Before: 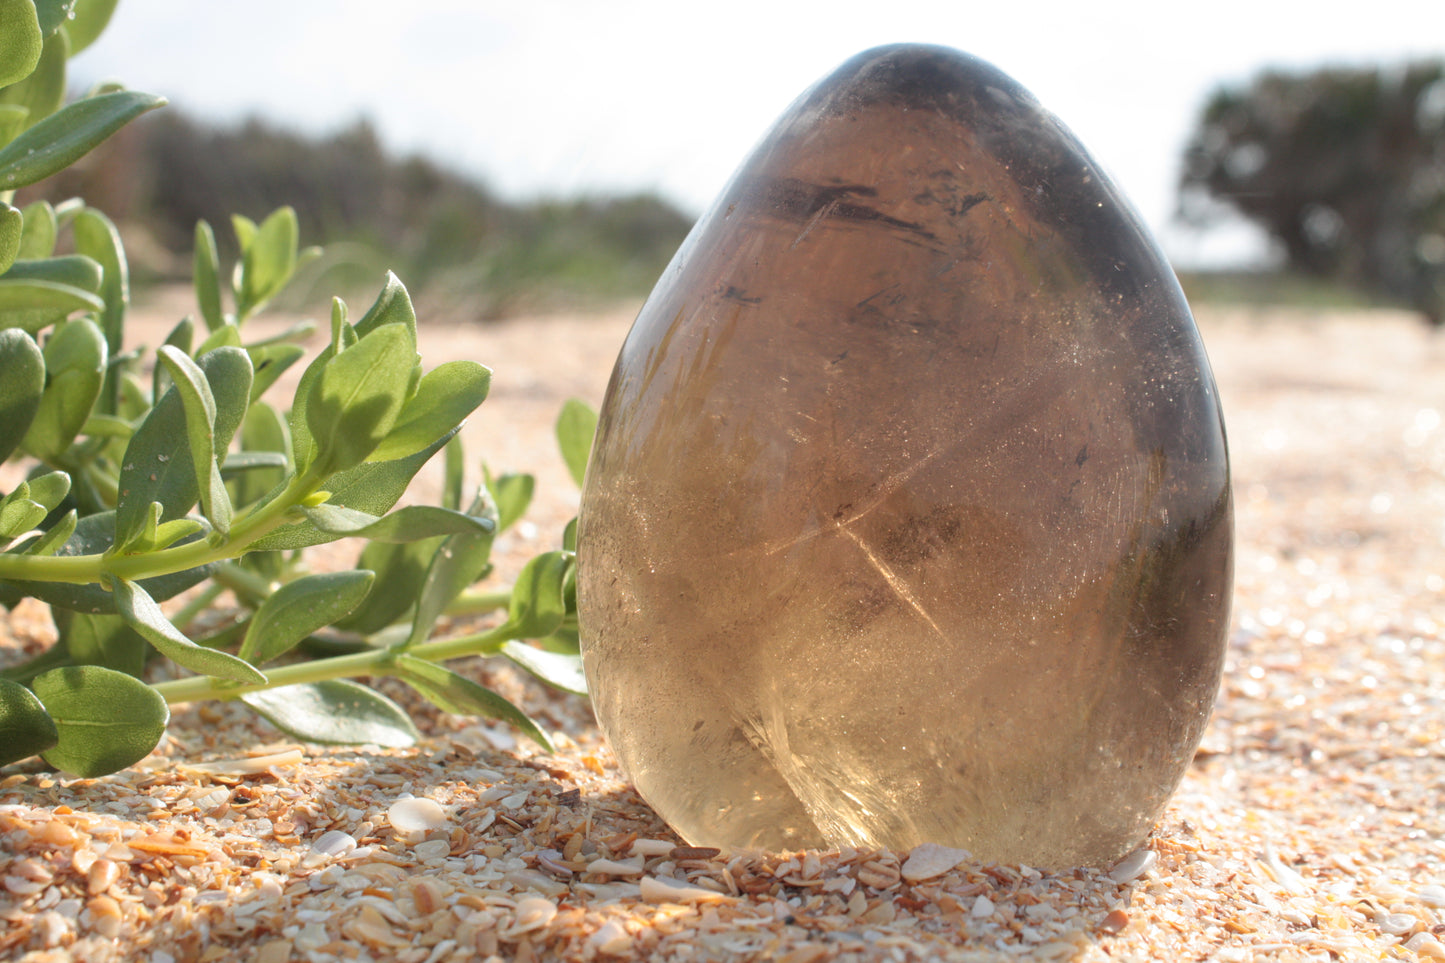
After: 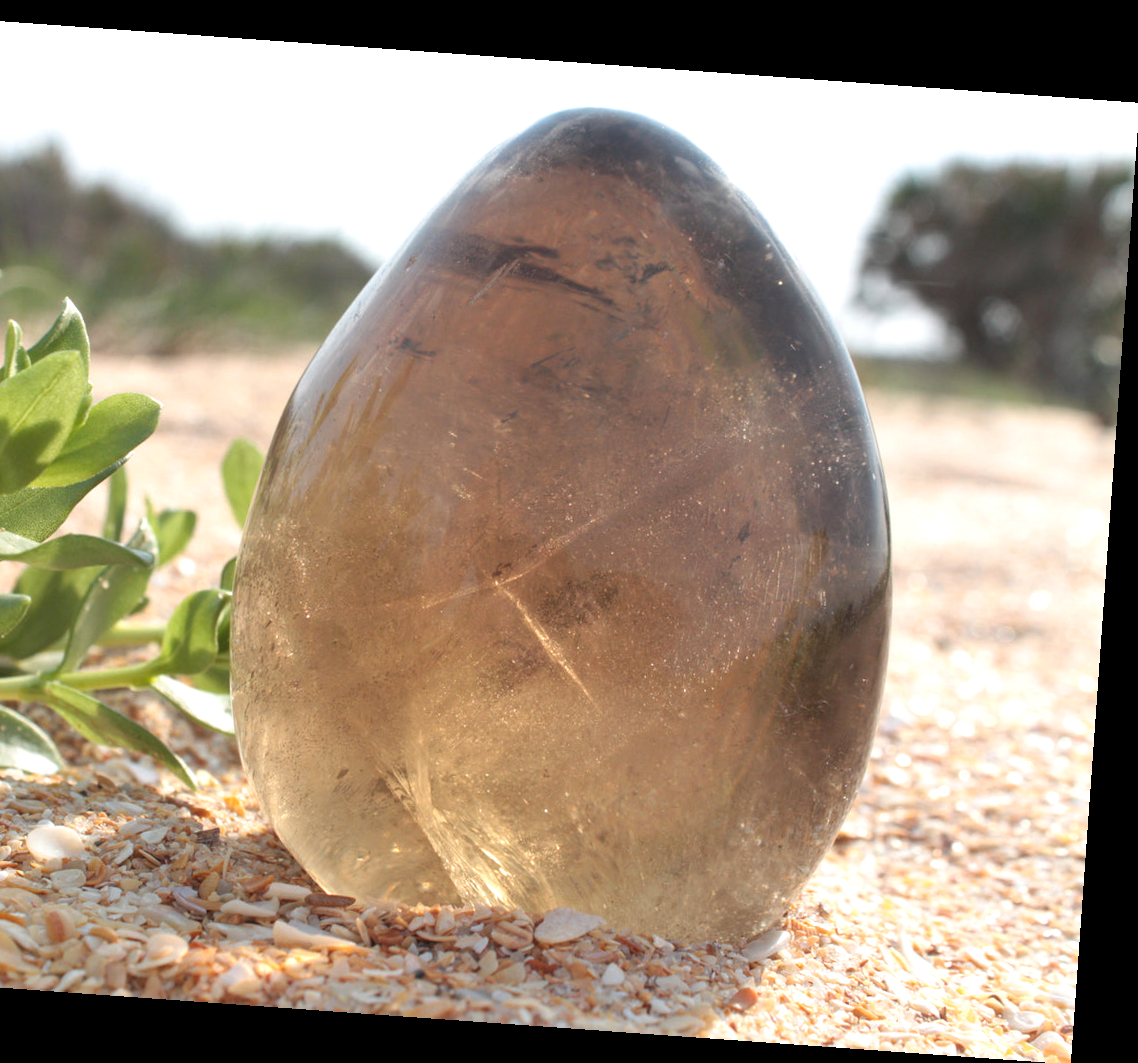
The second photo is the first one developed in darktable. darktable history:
exposure: exposure 0.197 EV, compensate highlight preservation false
rotate and perspective: rotation 4.1°, automatic cropping off
crop and rotate: left 24.6%
shadows and highlights: shadows 35, highlights -35, soften with gaussian
